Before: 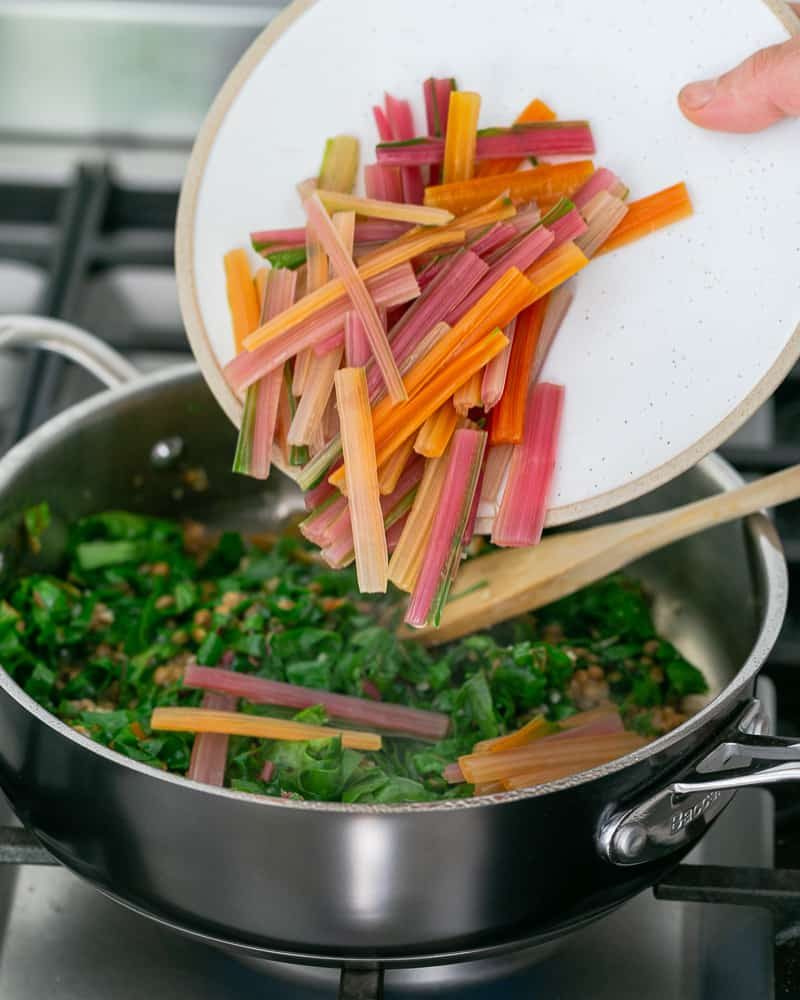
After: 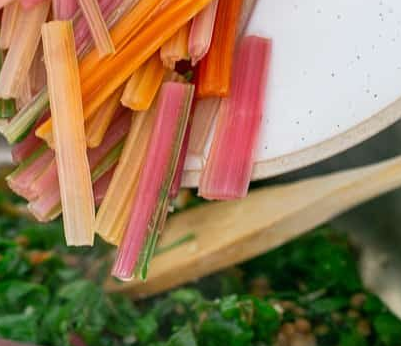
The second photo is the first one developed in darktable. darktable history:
crop: left 36.664%, top 34.707%, right 13.191%, bottom 30.683%
